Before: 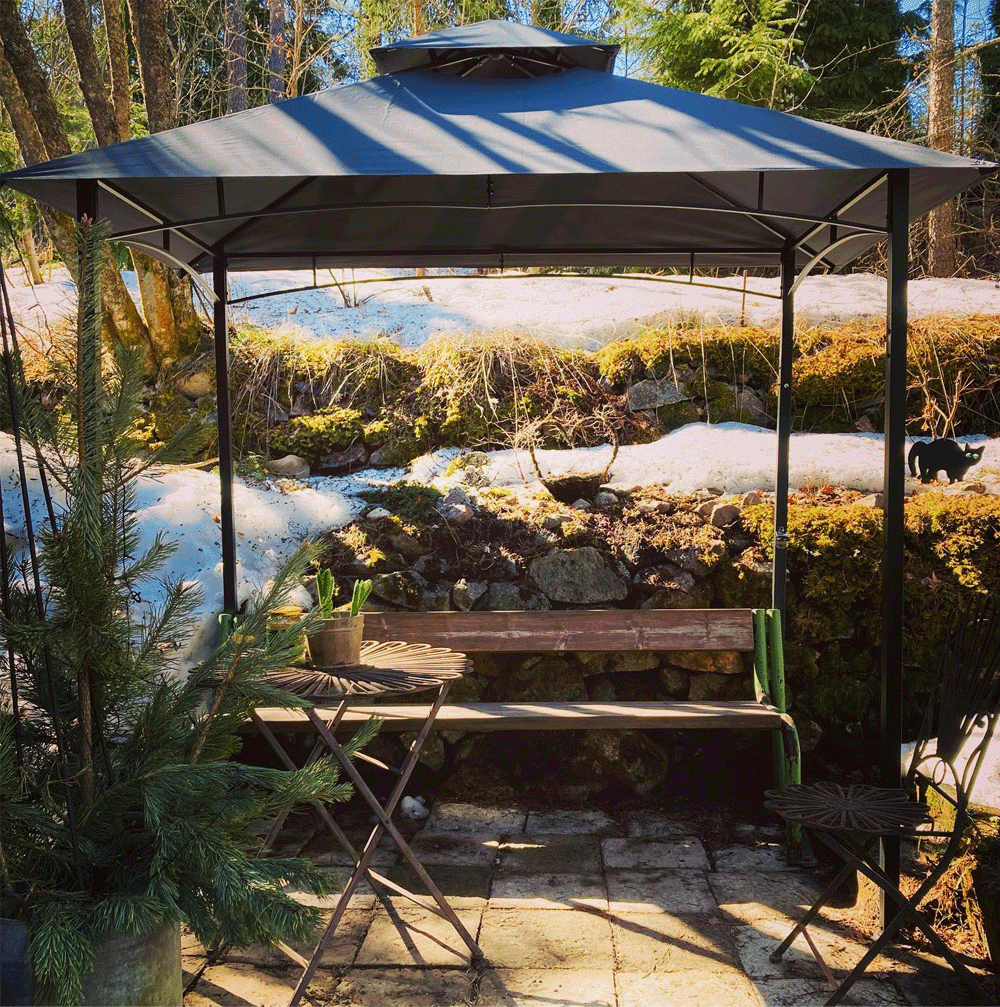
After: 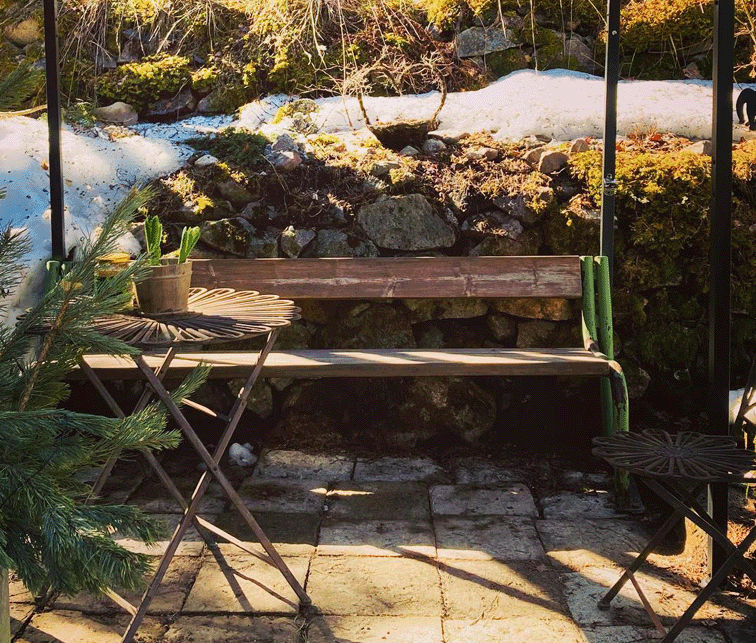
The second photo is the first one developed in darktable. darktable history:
crop and rotate: left 17.299%, top 35.115%, right 7.015%, bottom 1.024%
shadows and highlights: shadows 30.63, highlights -63.22, shadows color adjustment 98%, highlights color adjustment 58.61%, soften with gaussian
